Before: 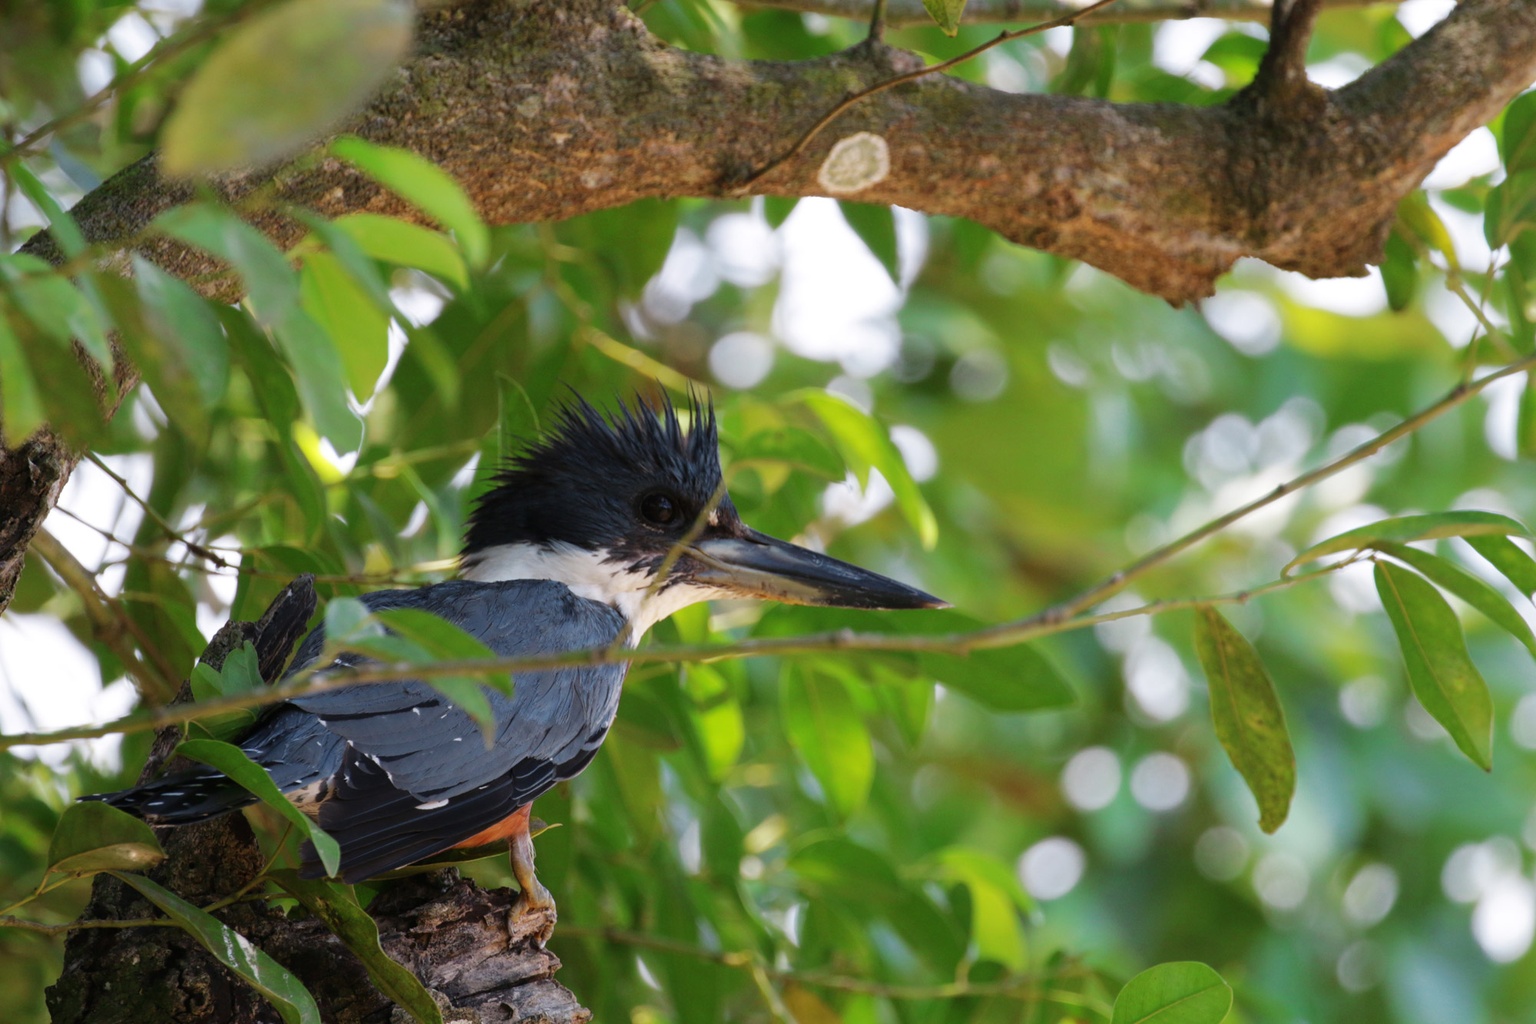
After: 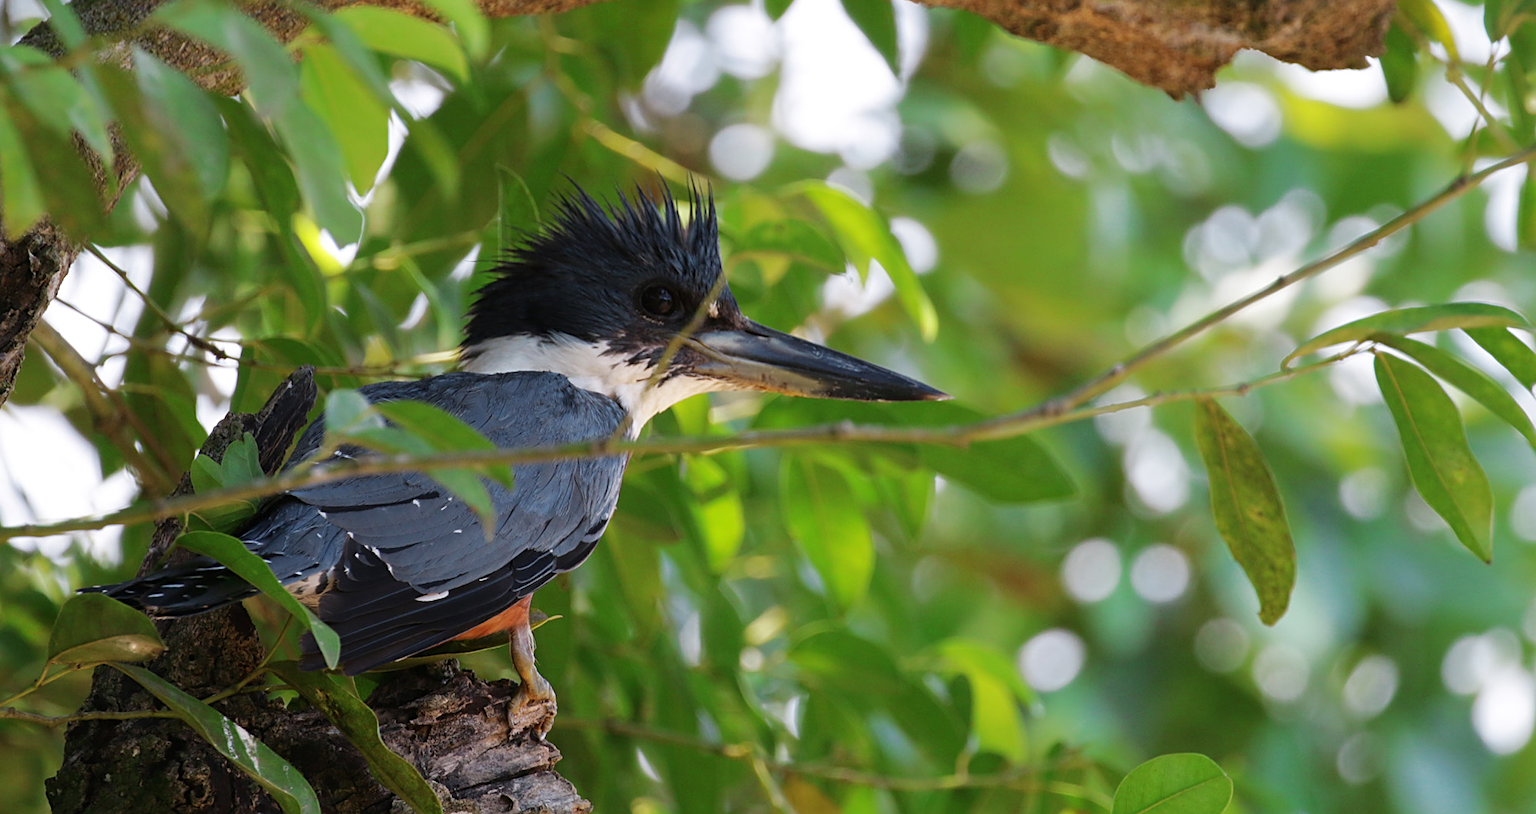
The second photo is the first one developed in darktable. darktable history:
sharpen: amount 0.498
crop and rotate: top 20.342%
